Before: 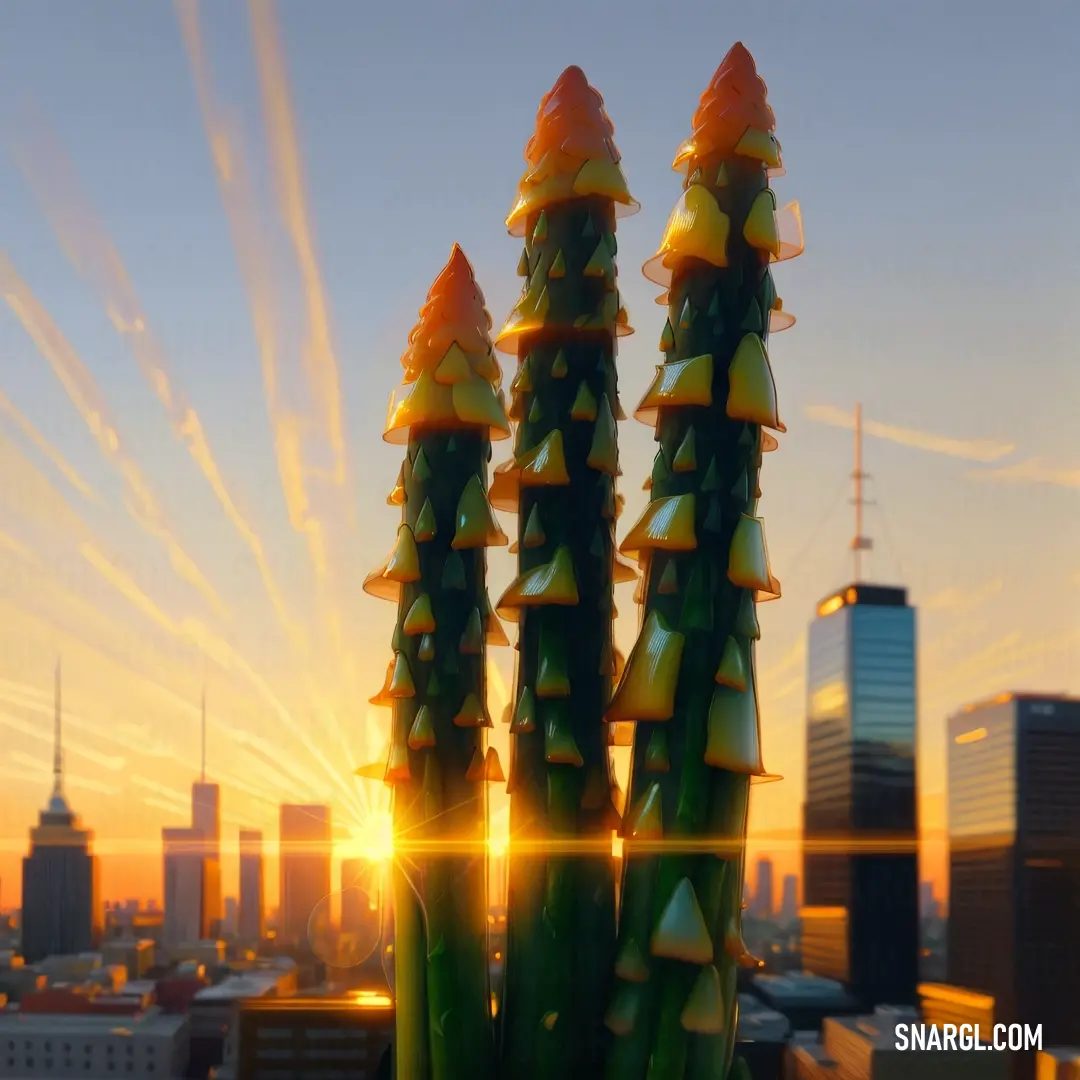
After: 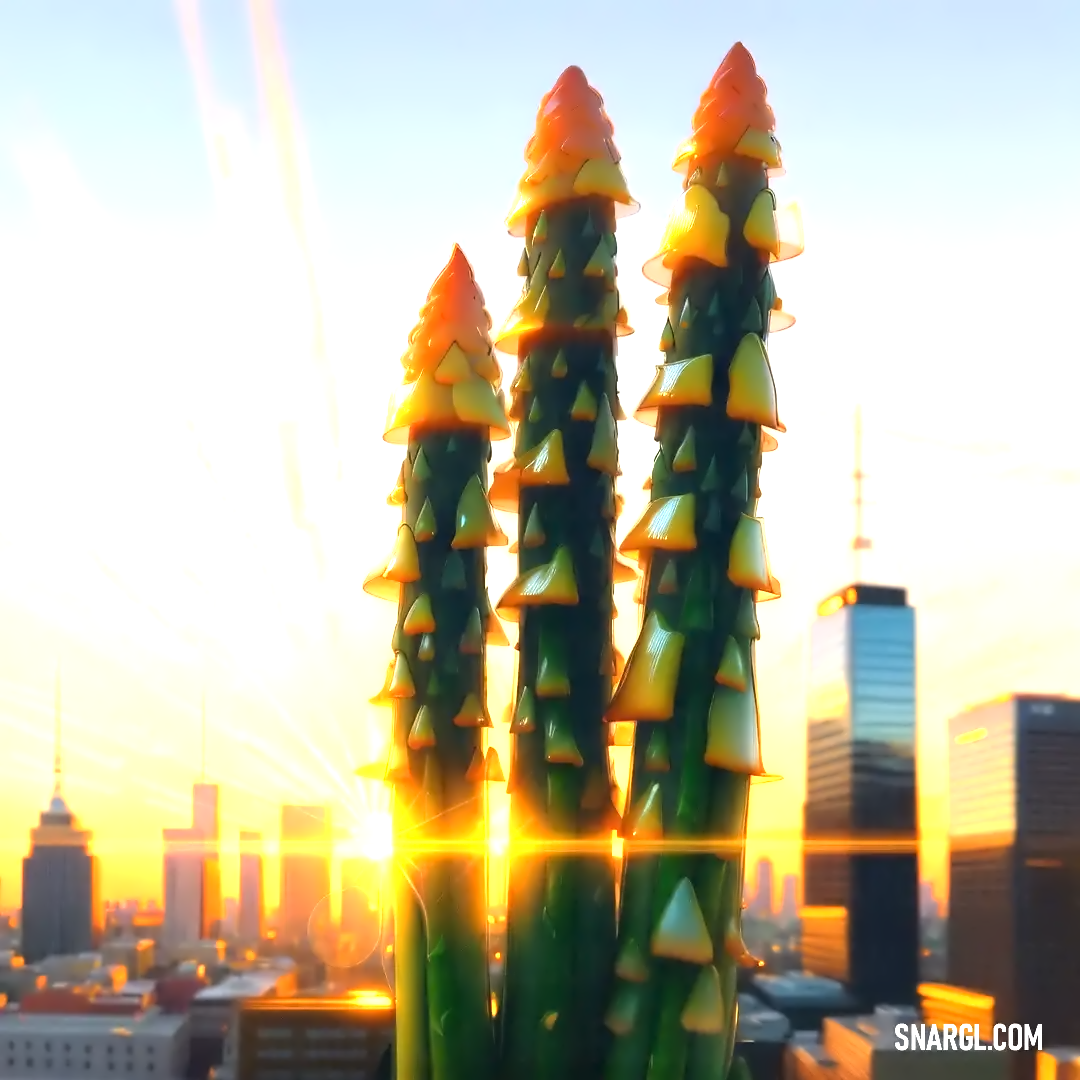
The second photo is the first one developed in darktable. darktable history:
exposure: black level correction 0, exposure 1.598 EV, compensate highlight preservation false
contrast equalizer: octaves 7, y [[0.5 ×6], [0.5 ×6], [0.5 ×6], [0, 0.033, 0.067, 0.1, 0.133, 0.167], [0, 0.05, 0.1, 0.15, 0.2, 0.25]]
